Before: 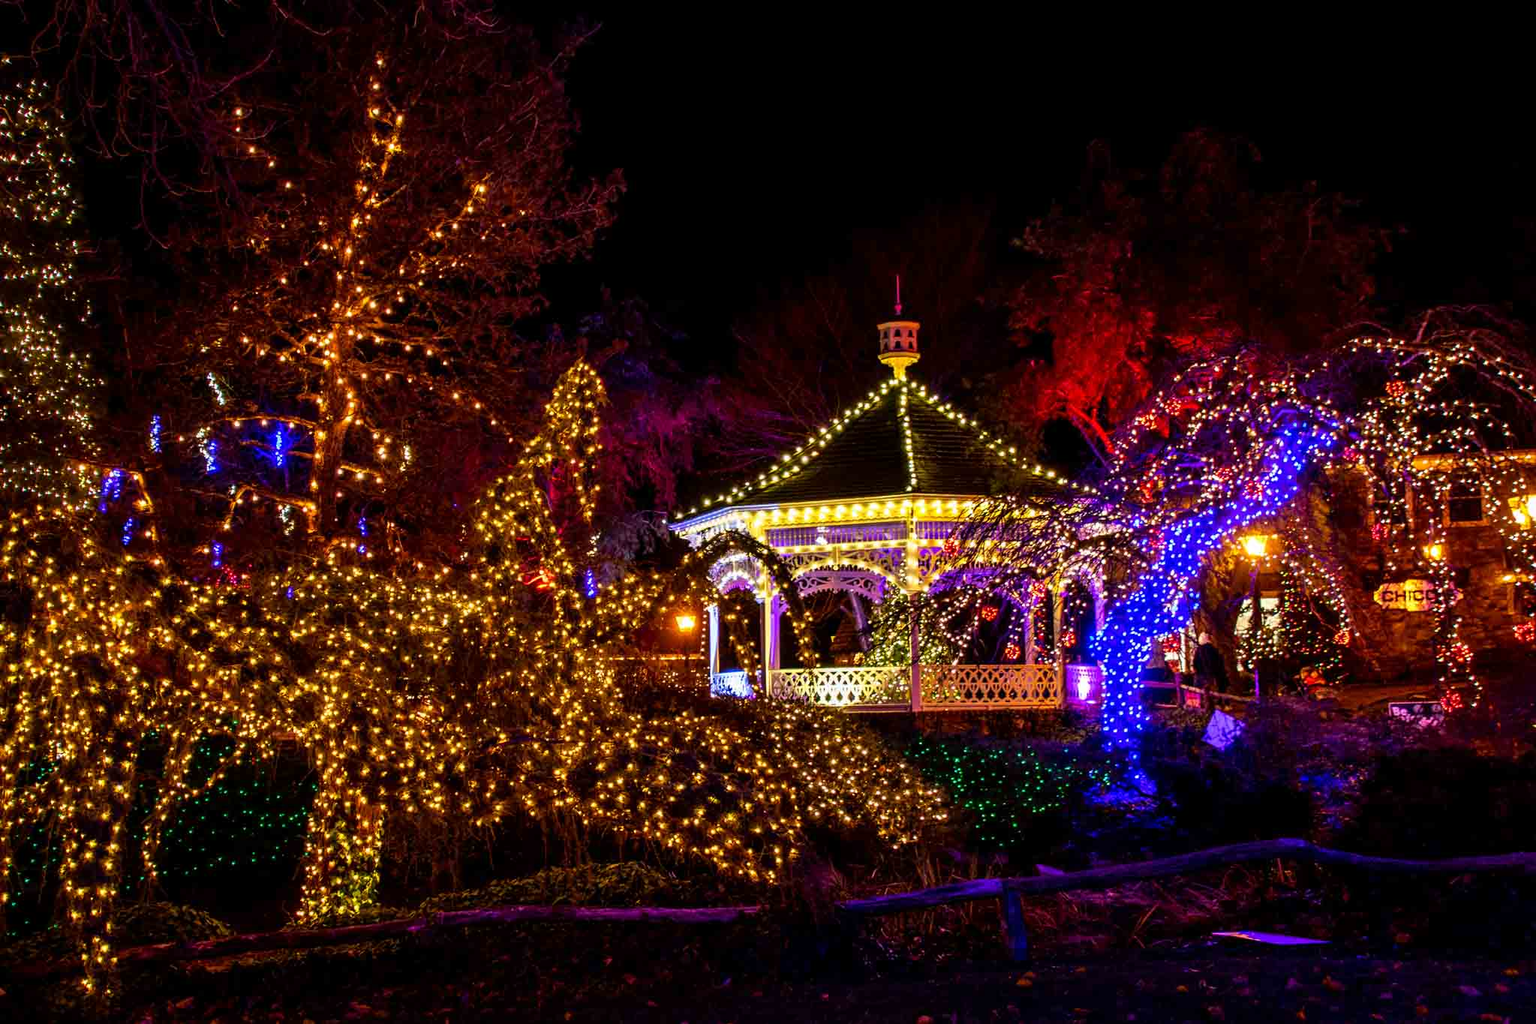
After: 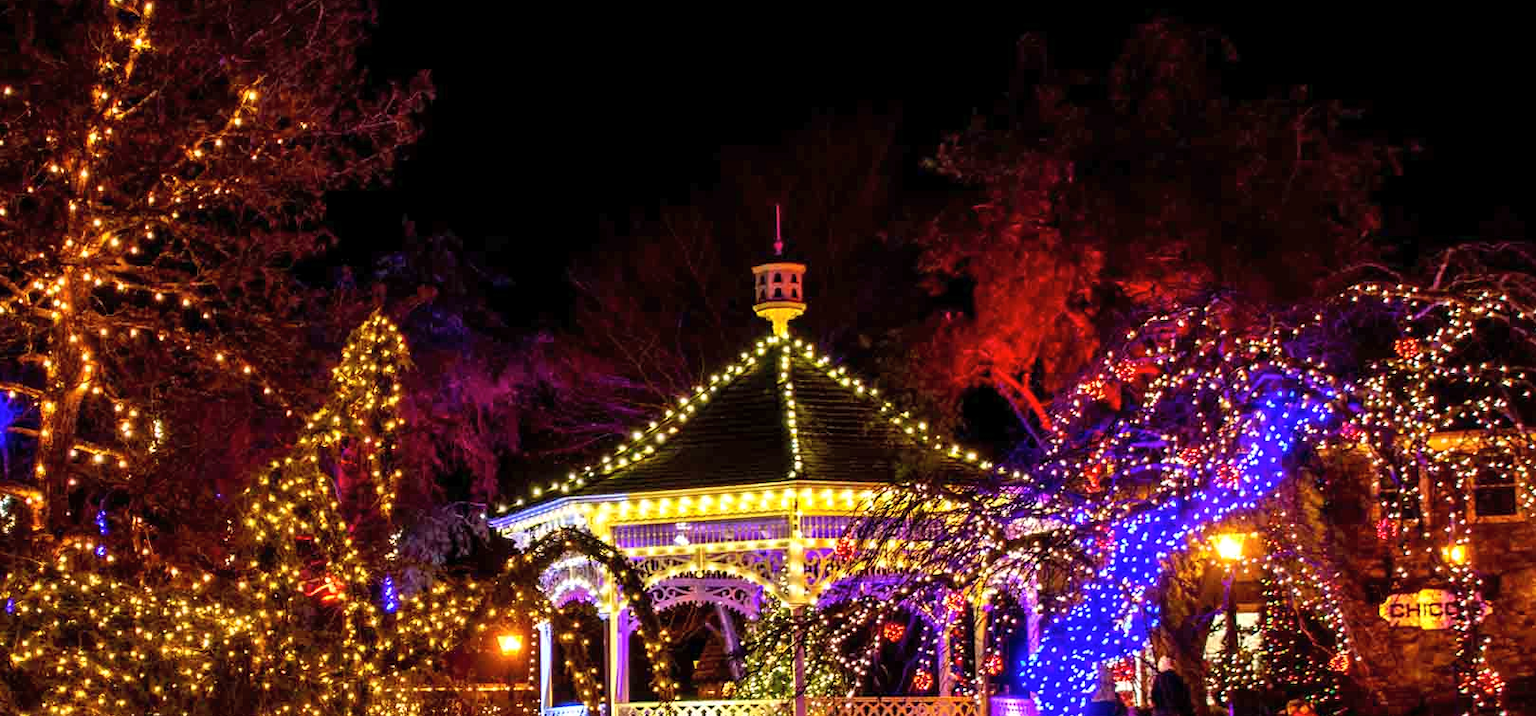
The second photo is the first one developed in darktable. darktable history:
crop: left 18.372%, top 11.074%, right 2.475%, bottom 33.535%
exposure: exposure 0.128 EV, compensate highlight preservation false
contrast brightness saturation: contrast 0.048, brightness 0.063, saturation 0.014
